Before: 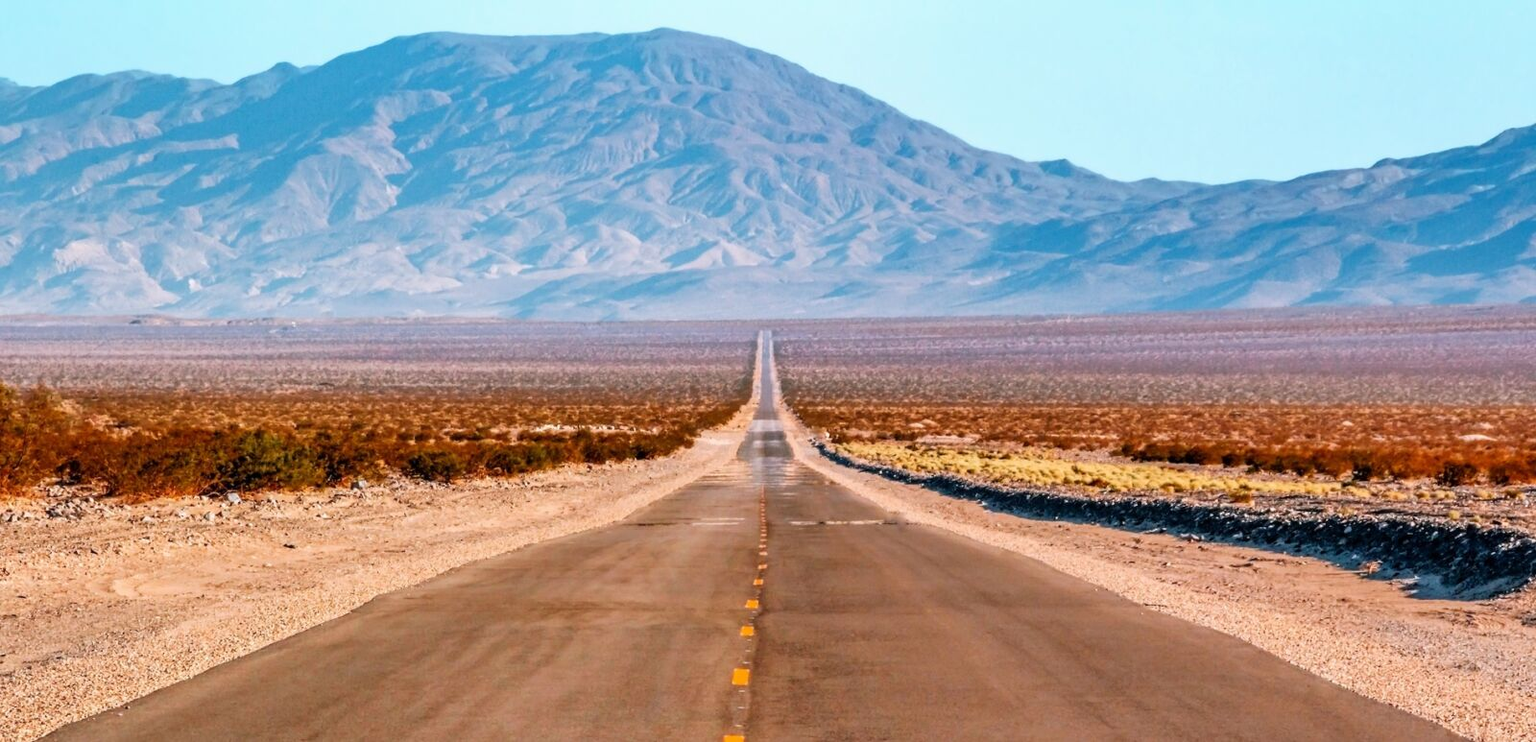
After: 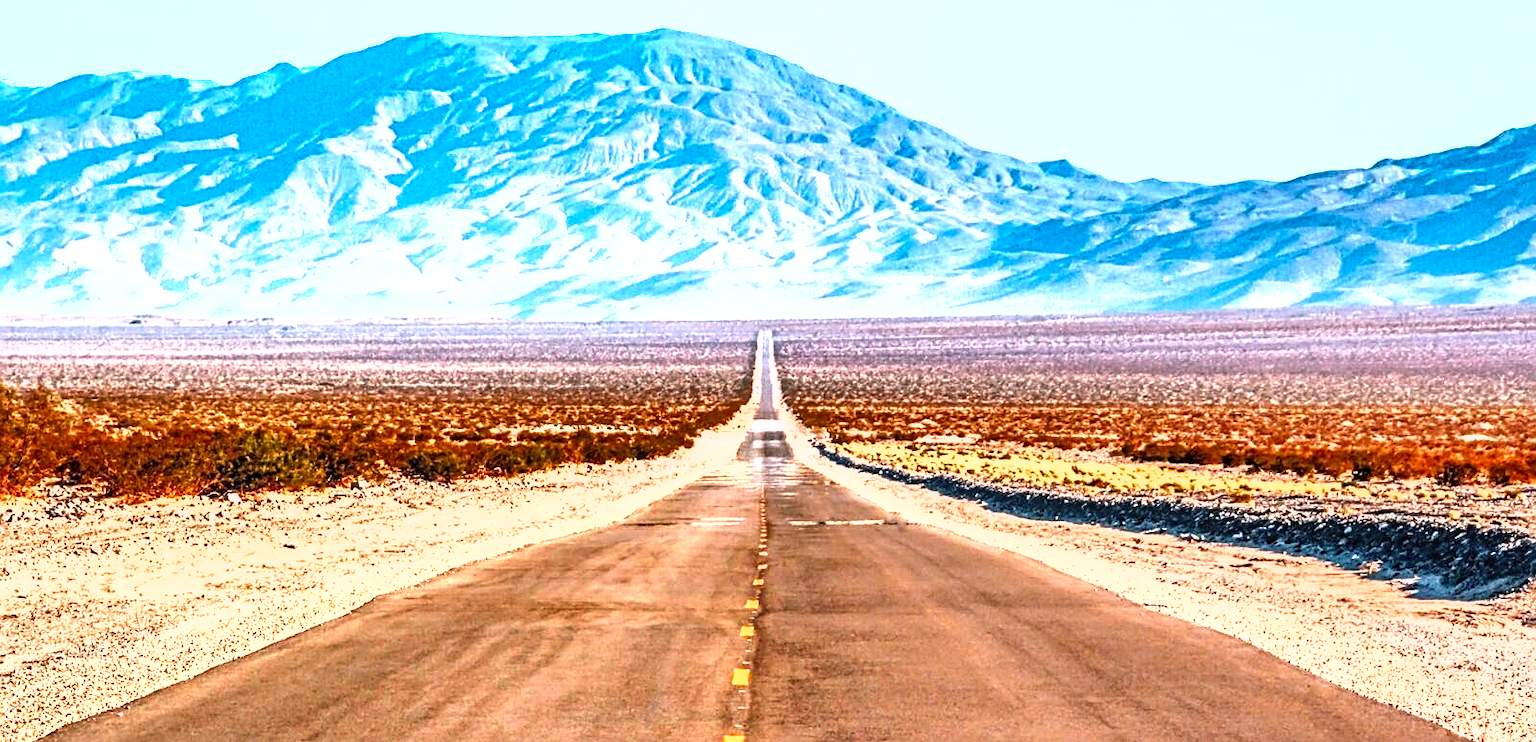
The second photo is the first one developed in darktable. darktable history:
shadows and highlights: shadows 52.6, soften with gaussian
sharpen: radius 2.732
exposure: black level correction 0, exposure 1.2 EV, compensate highlight preservation false
tone equalizer: -8 EV -0.562 EV
local contrast: on, module defaults
